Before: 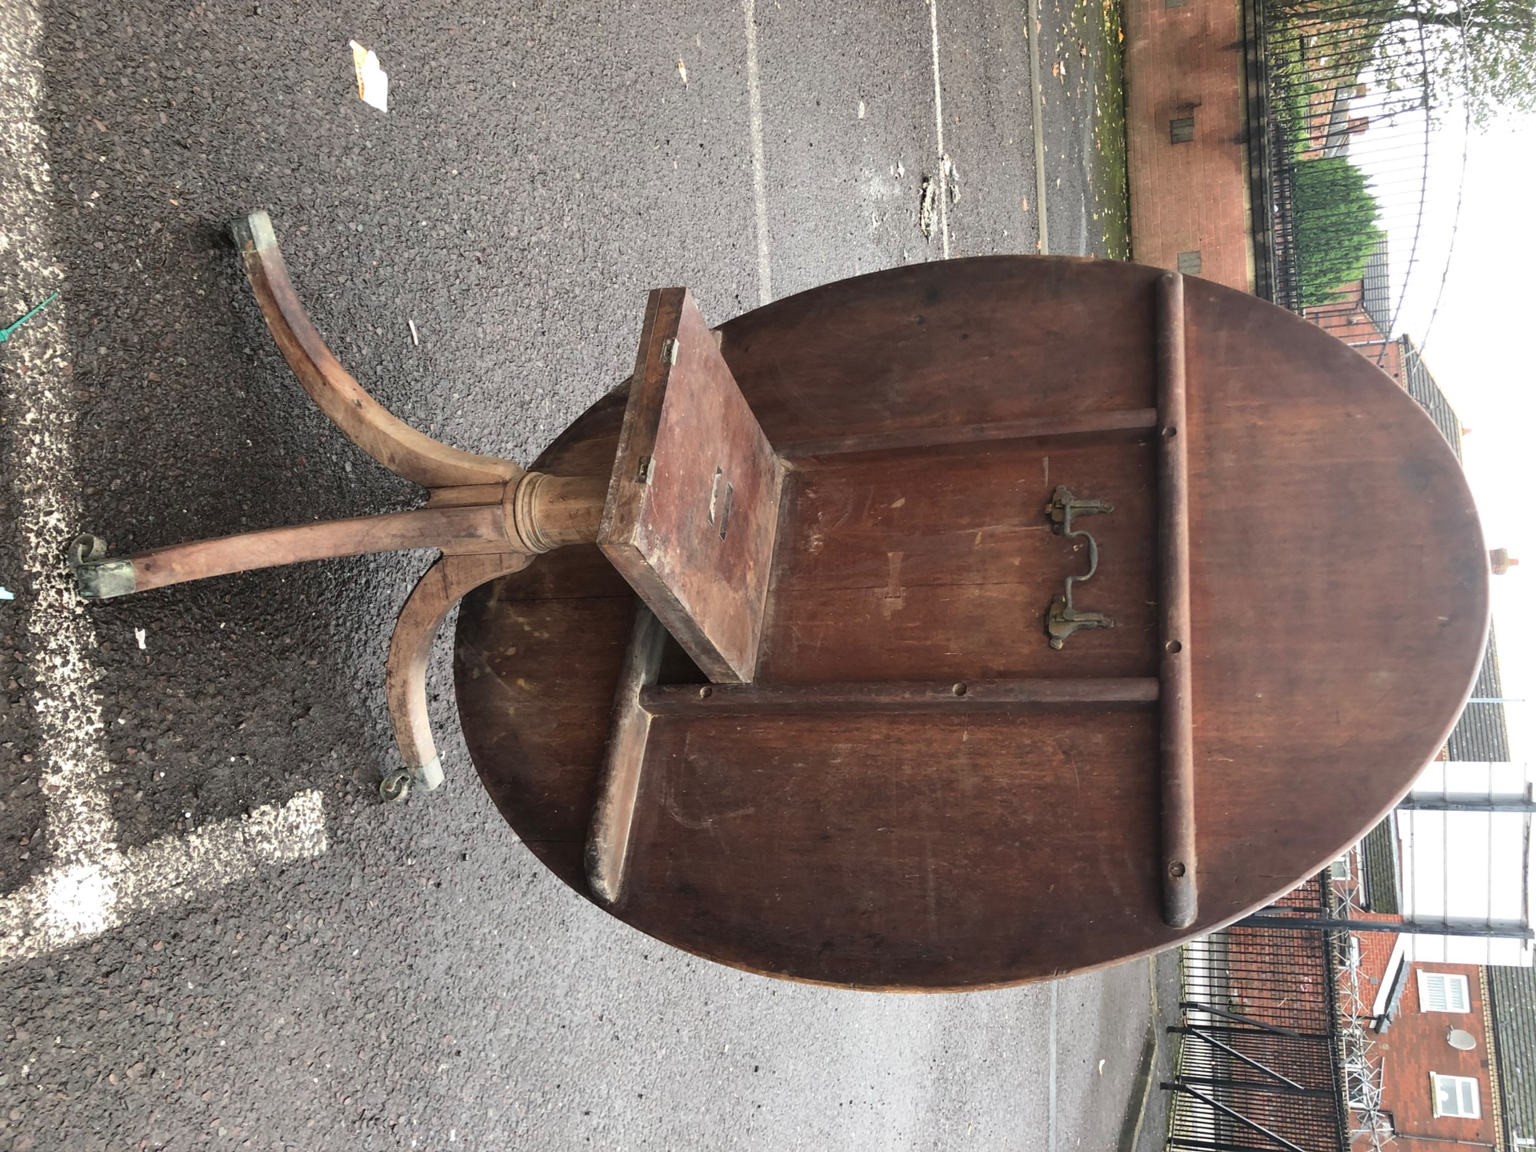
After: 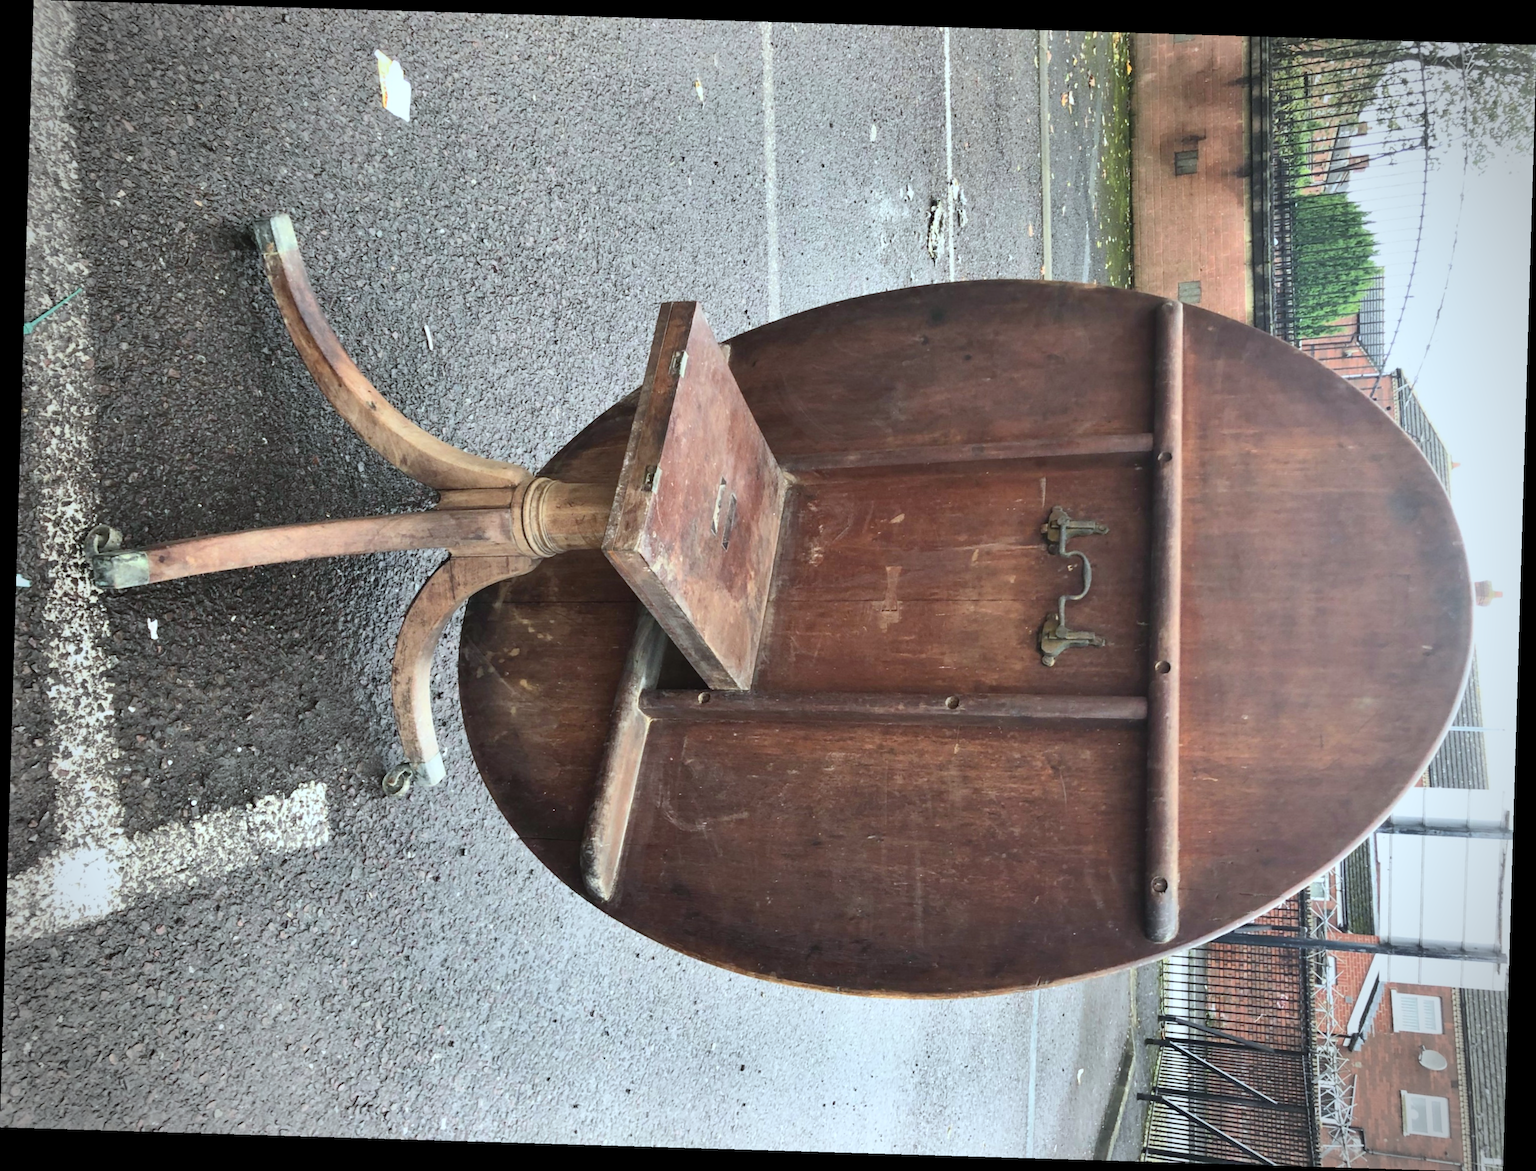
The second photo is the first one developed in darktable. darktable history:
contrast brightness saturation: contrast 0.2, brightness 0.16, saturation 0.22
vignetting: fall-off radius 31.48%, brightness -0.472
white balance: red 0.925, blue 1.046
rotate and perspective: rotation 1.72°, automatic cropping off
shadows and highlights: soften with gaussian
